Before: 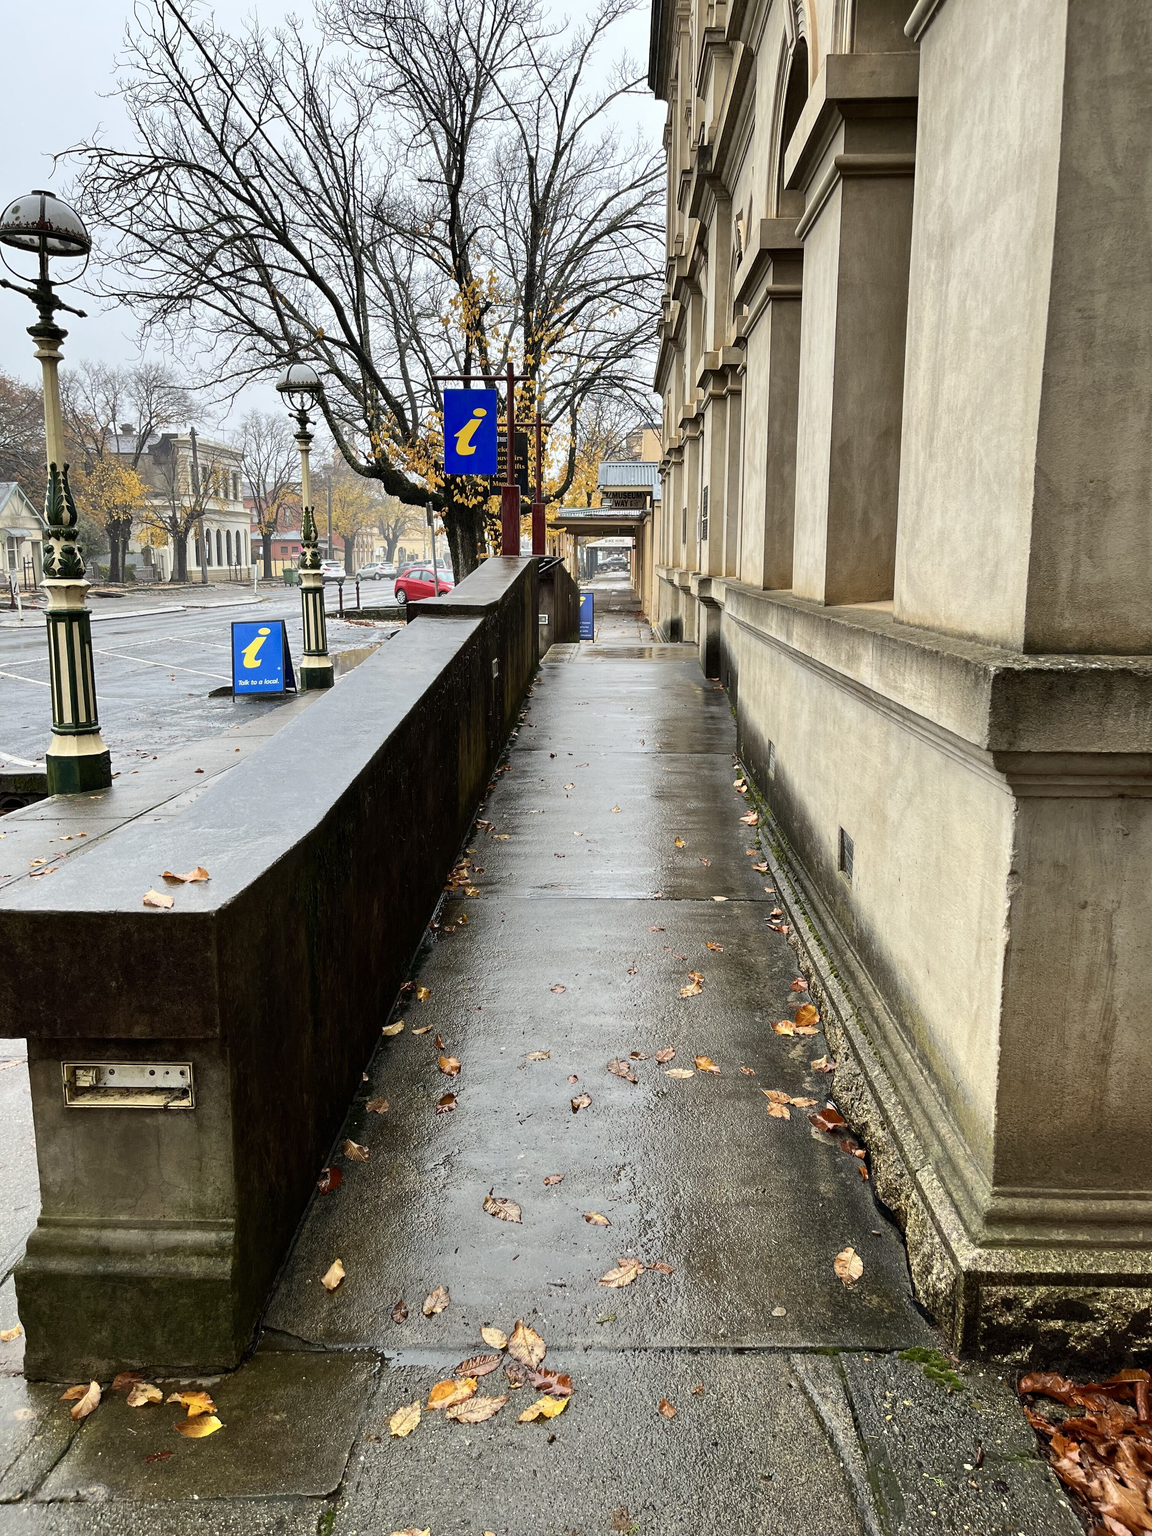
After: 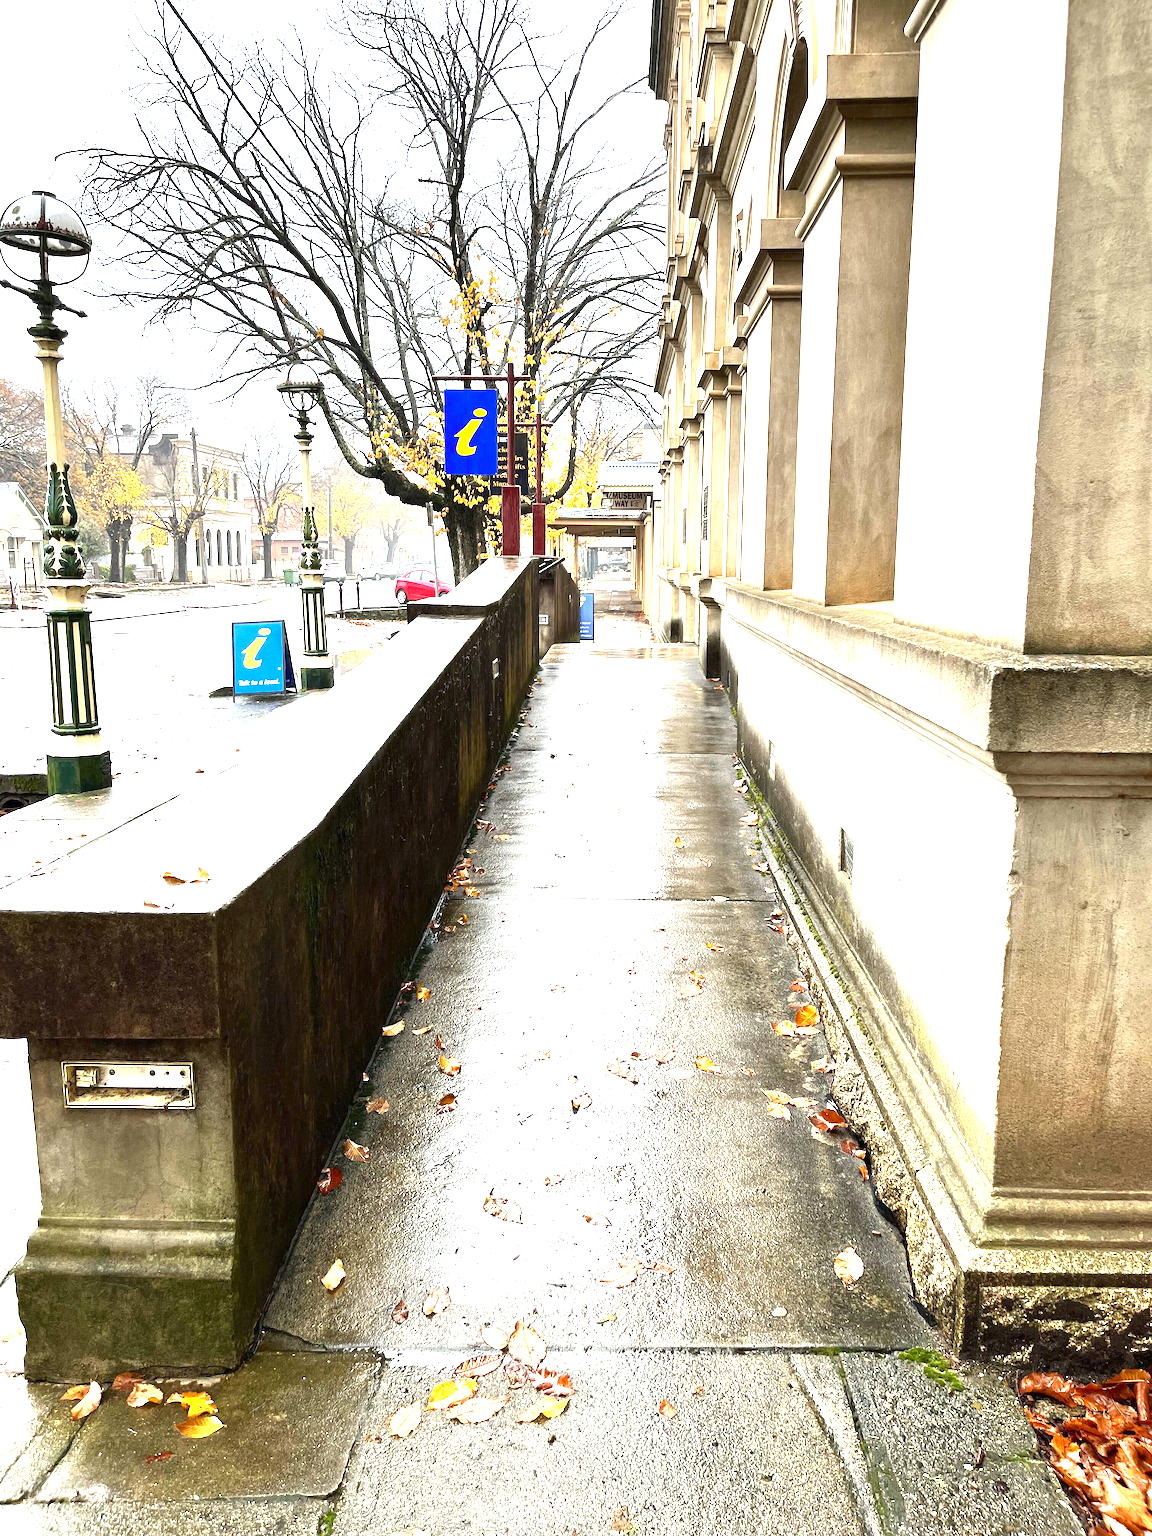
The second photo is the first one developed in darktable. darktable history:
exposure: black level correction 0, exposure 1.744 EV, compensate highlight preservation false
shadows and highlights: shadows -8.94, white point adjustment 1.37, highlights 11.07
